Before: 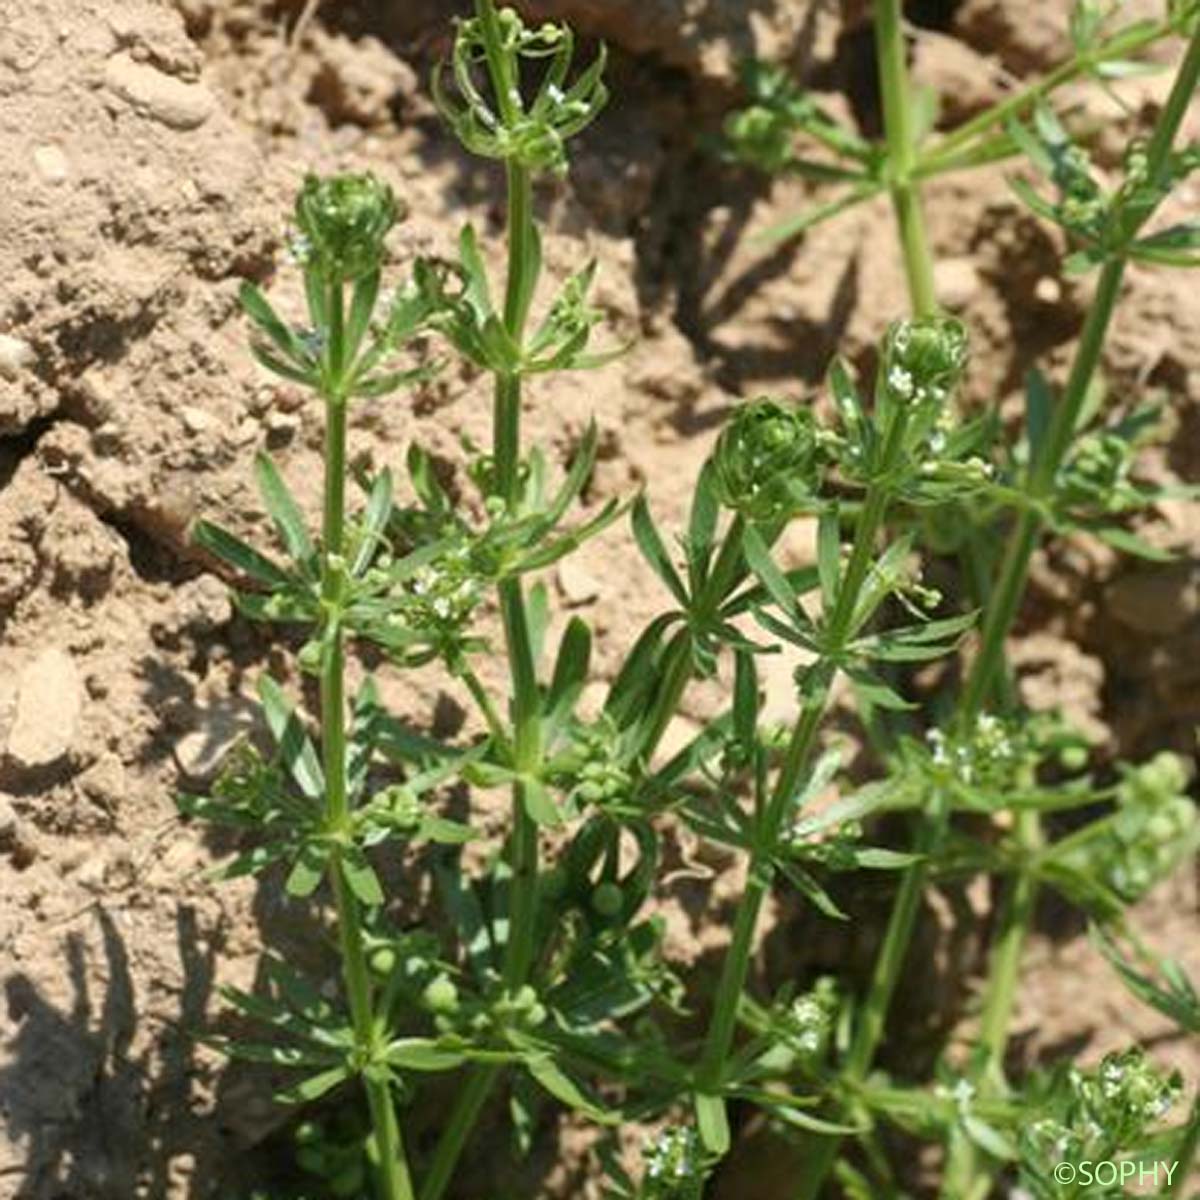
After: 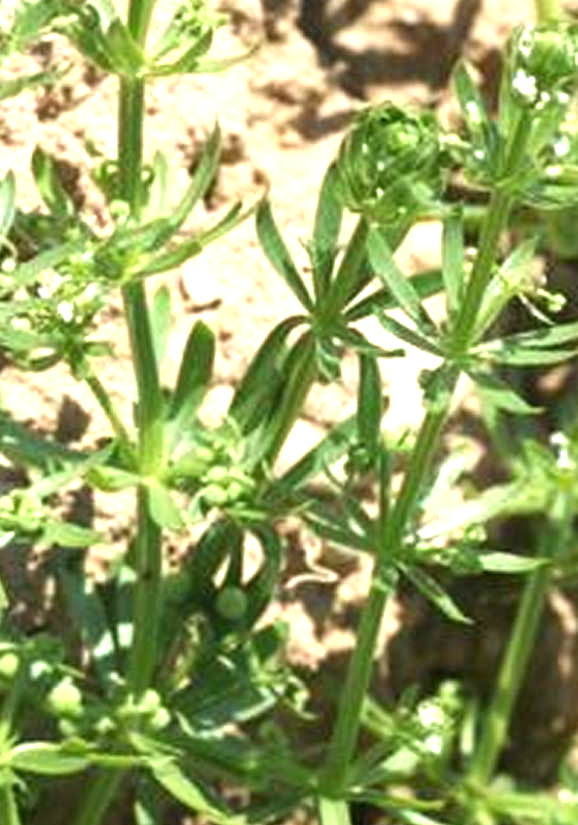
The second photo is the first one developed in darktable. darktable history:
exposure: black level correction 0, exposure 1.001 EV, compensate highlight preservation false
crop: left 31.367%, top 24.732%, right 20.409%, bottom 6.476%
